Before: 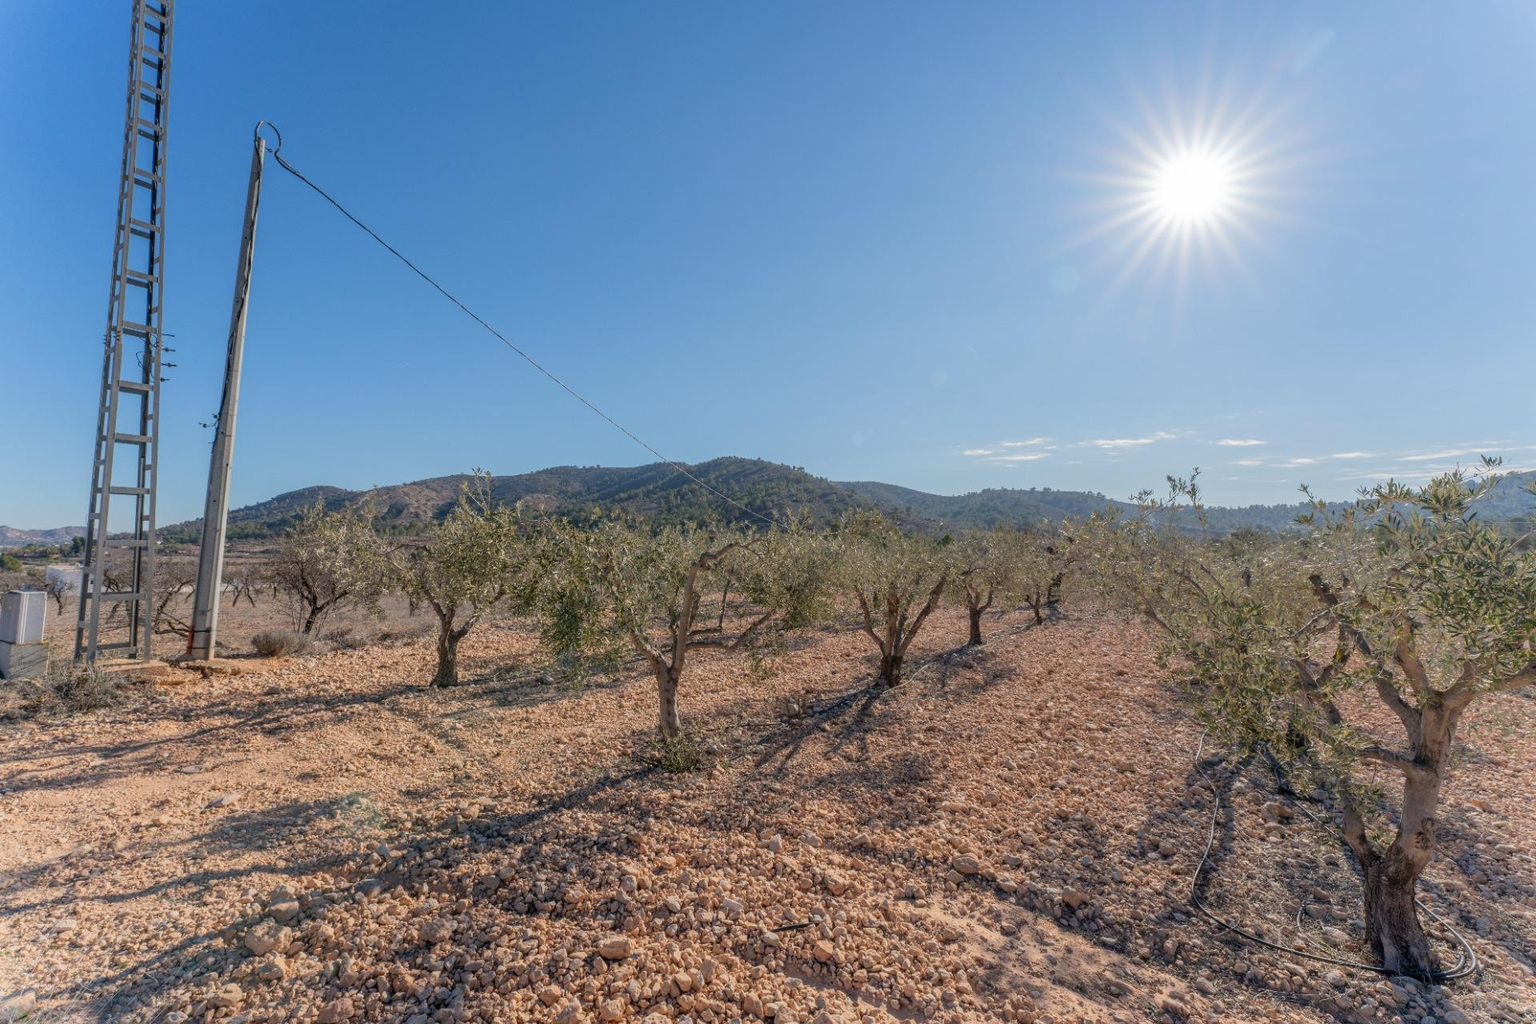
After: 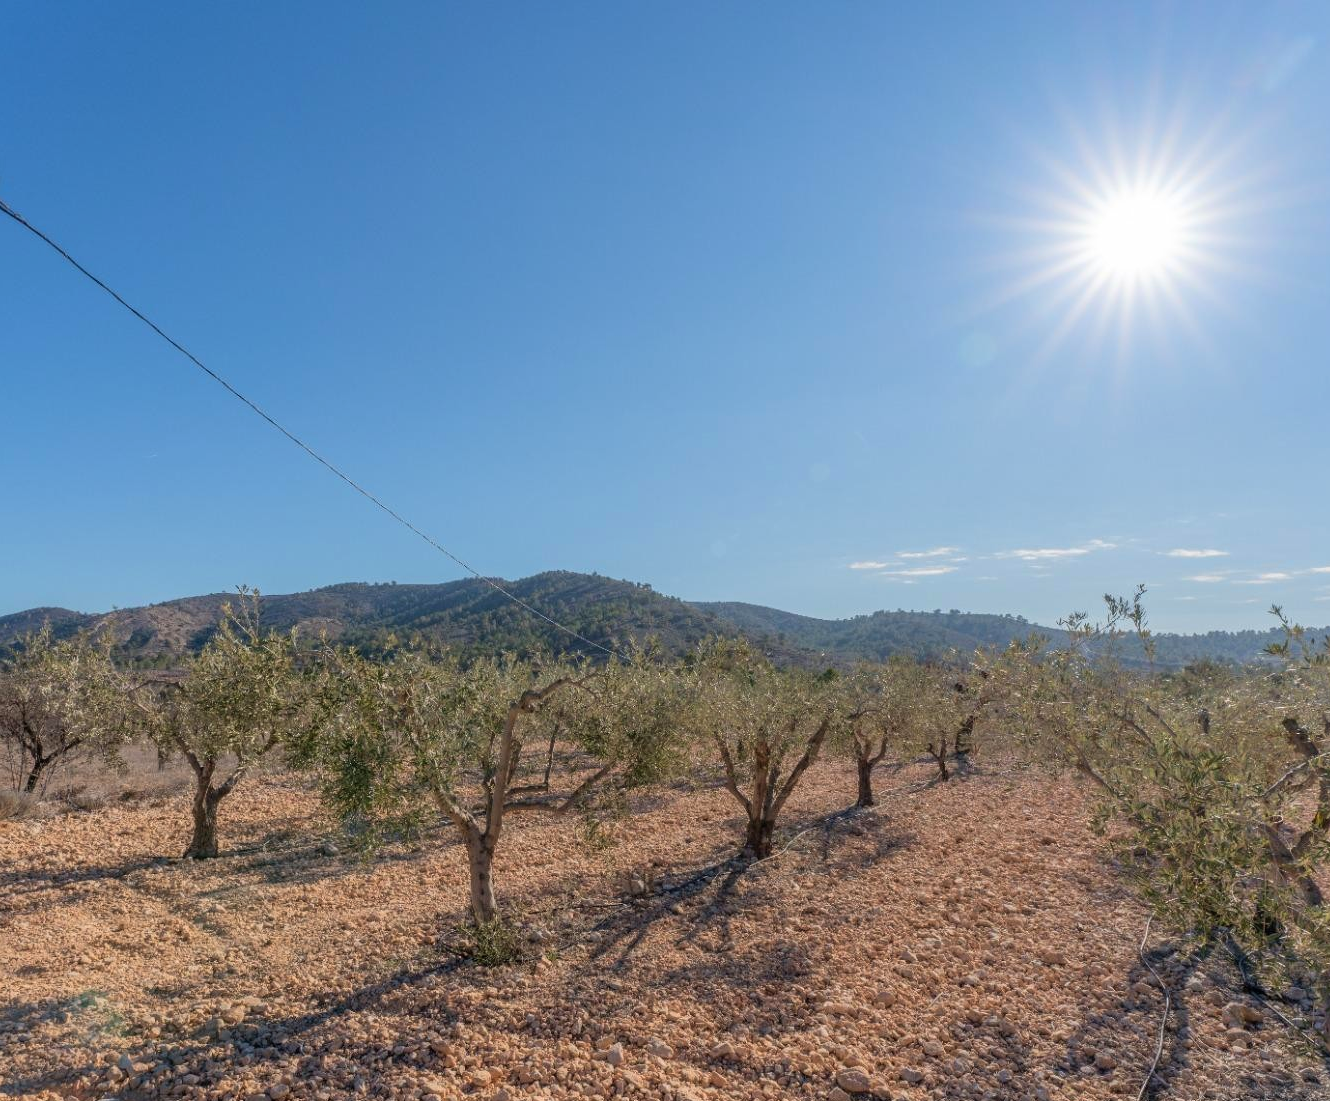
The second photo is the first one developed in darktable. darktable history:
velvia: strength 15%
bloom: size 15%, threshold 97%, strength 7%
crop: left 18.479%, right 12.2%, bottom 13.971%
